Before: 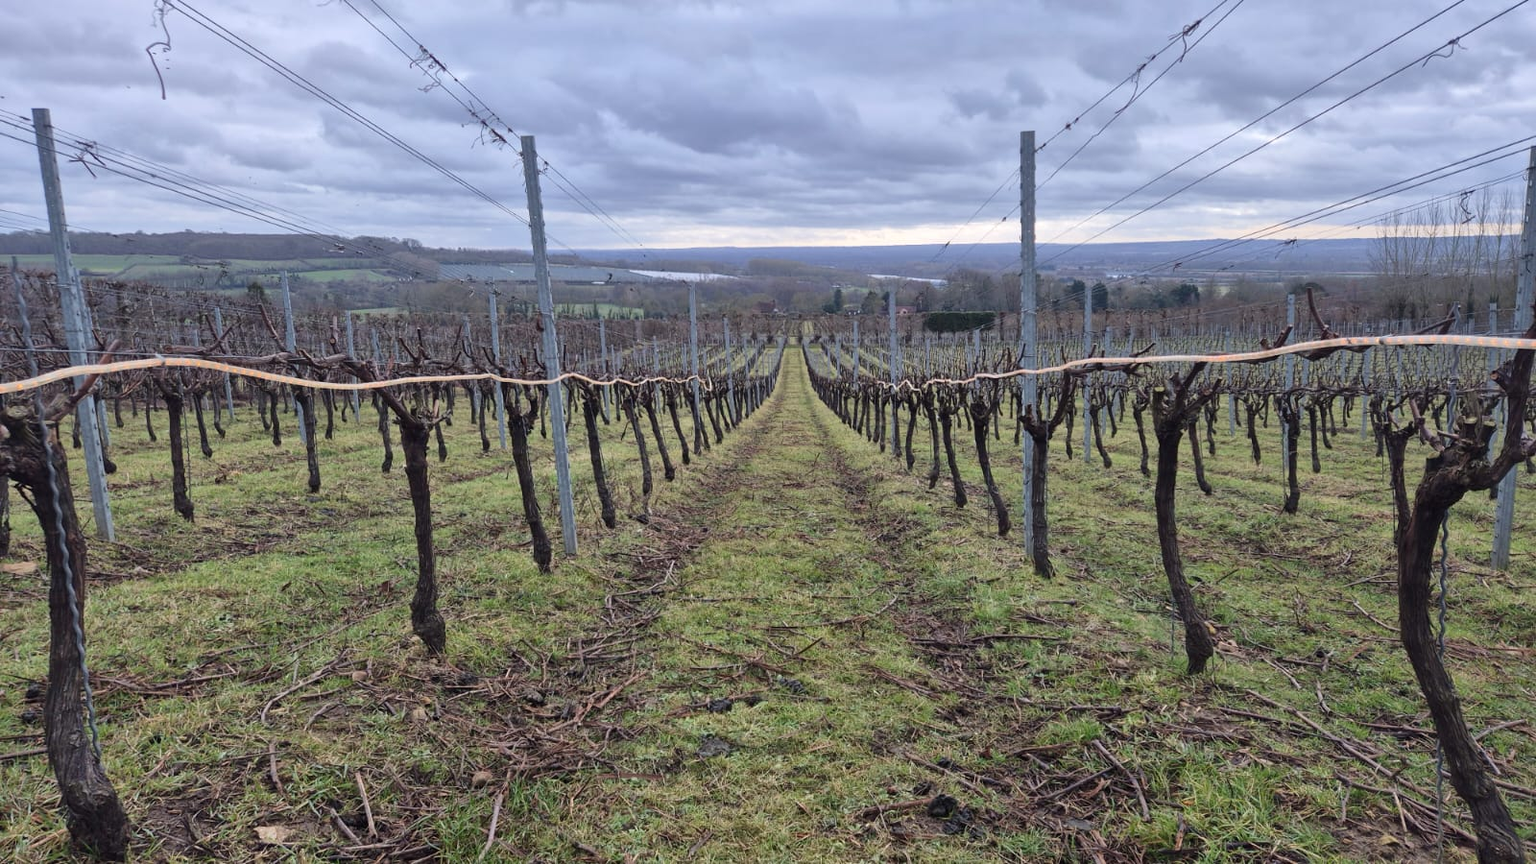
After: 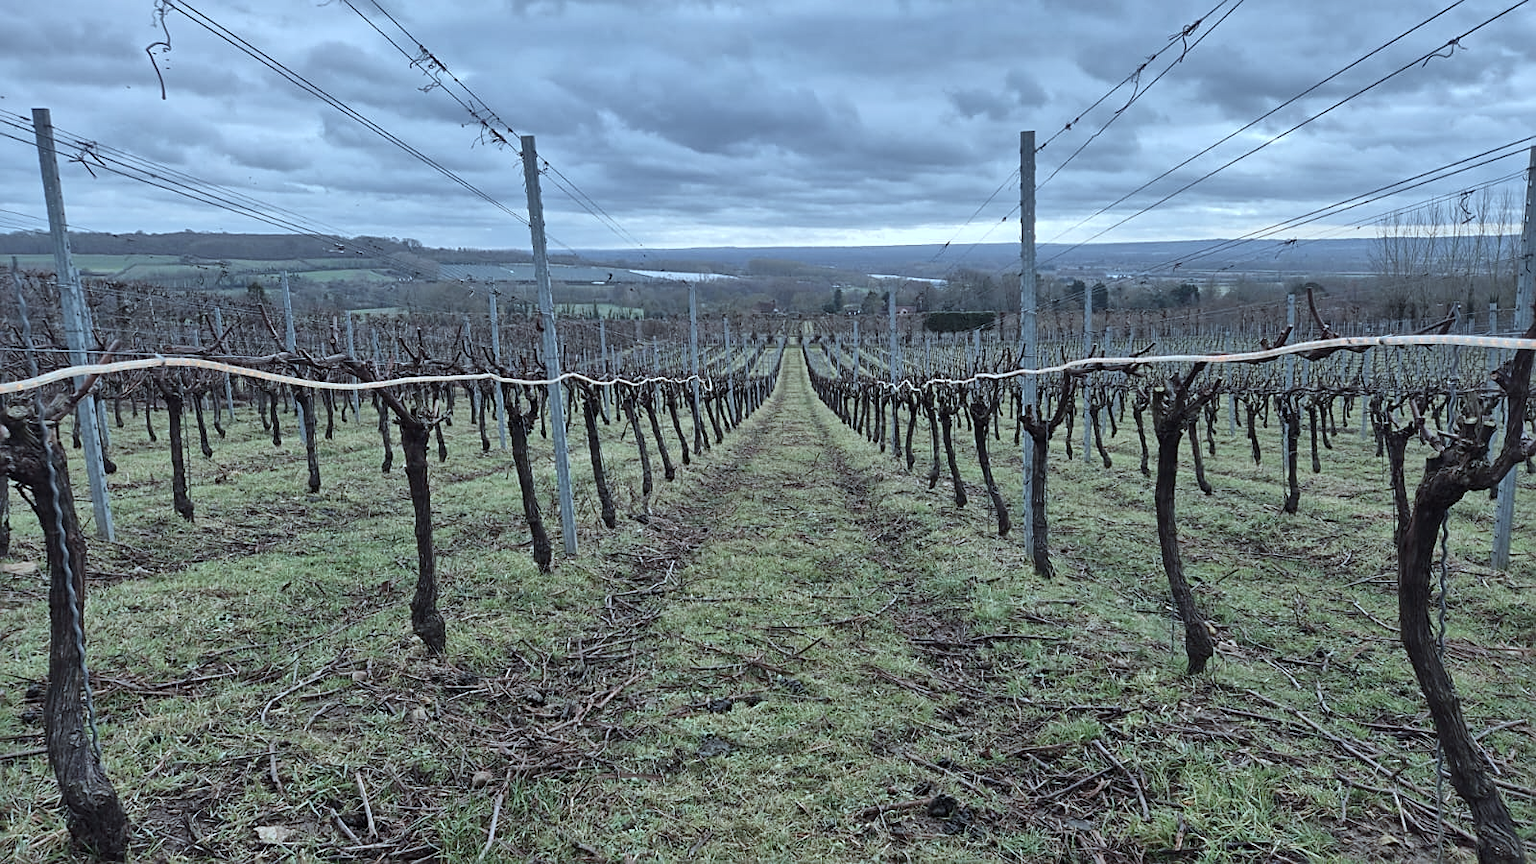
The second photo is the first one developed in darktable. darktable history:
color correction: highlights a* -12.64, highlights b* -18.1, saturation 0.7
shadows and highlights: soften with gaussian
sharpen: on, module defaults
